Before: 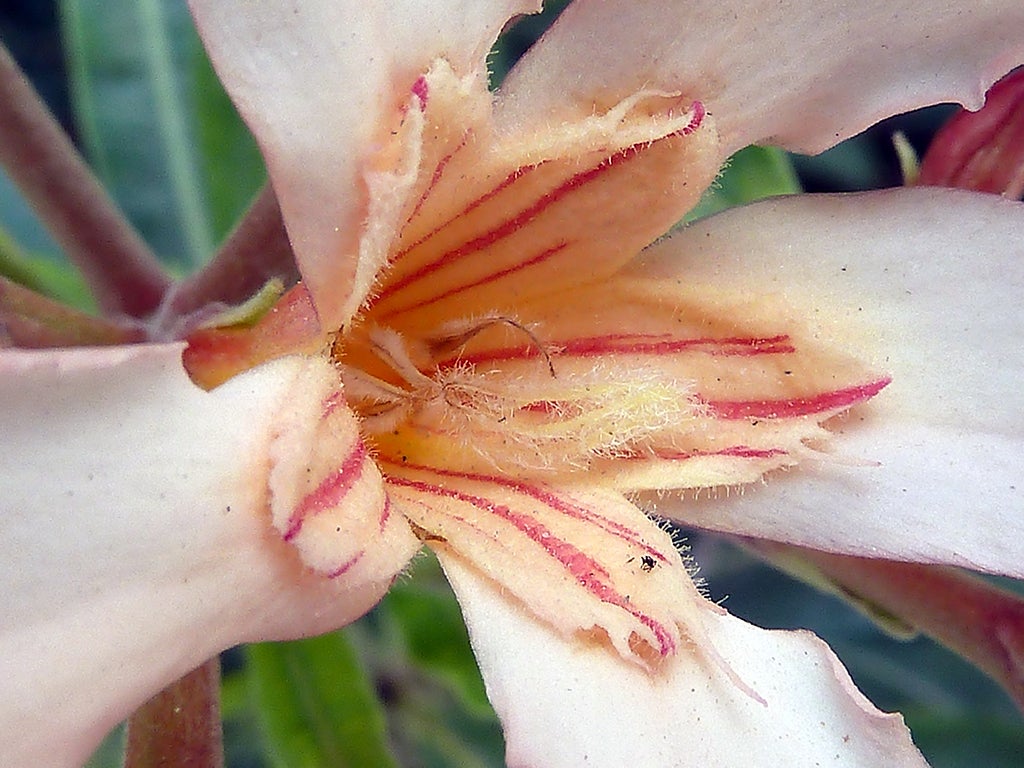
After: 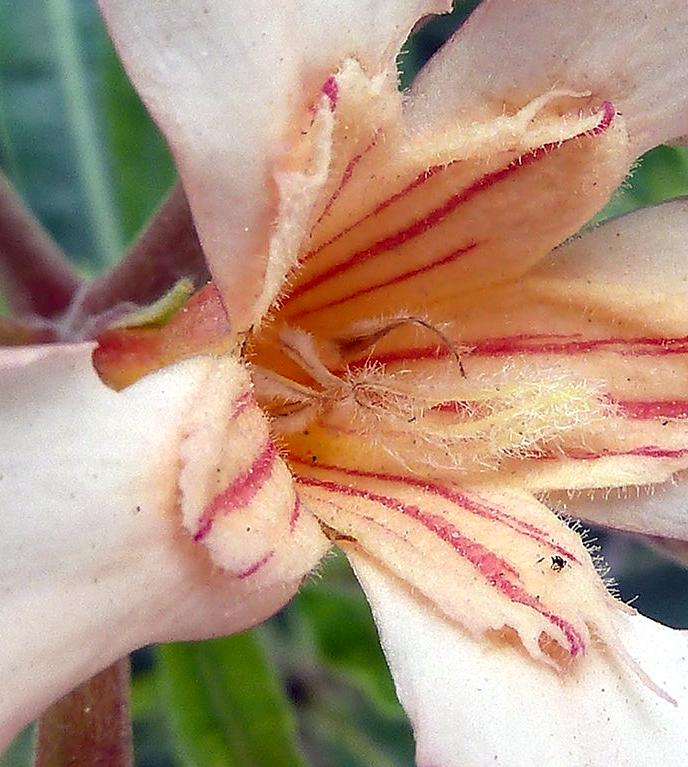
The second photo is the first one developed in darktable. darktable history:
crop and rotate: left 8.869%, right 23.906%
local contrast: highlights 103%, shadows 102%, detail 131%, midtone range 0.2
